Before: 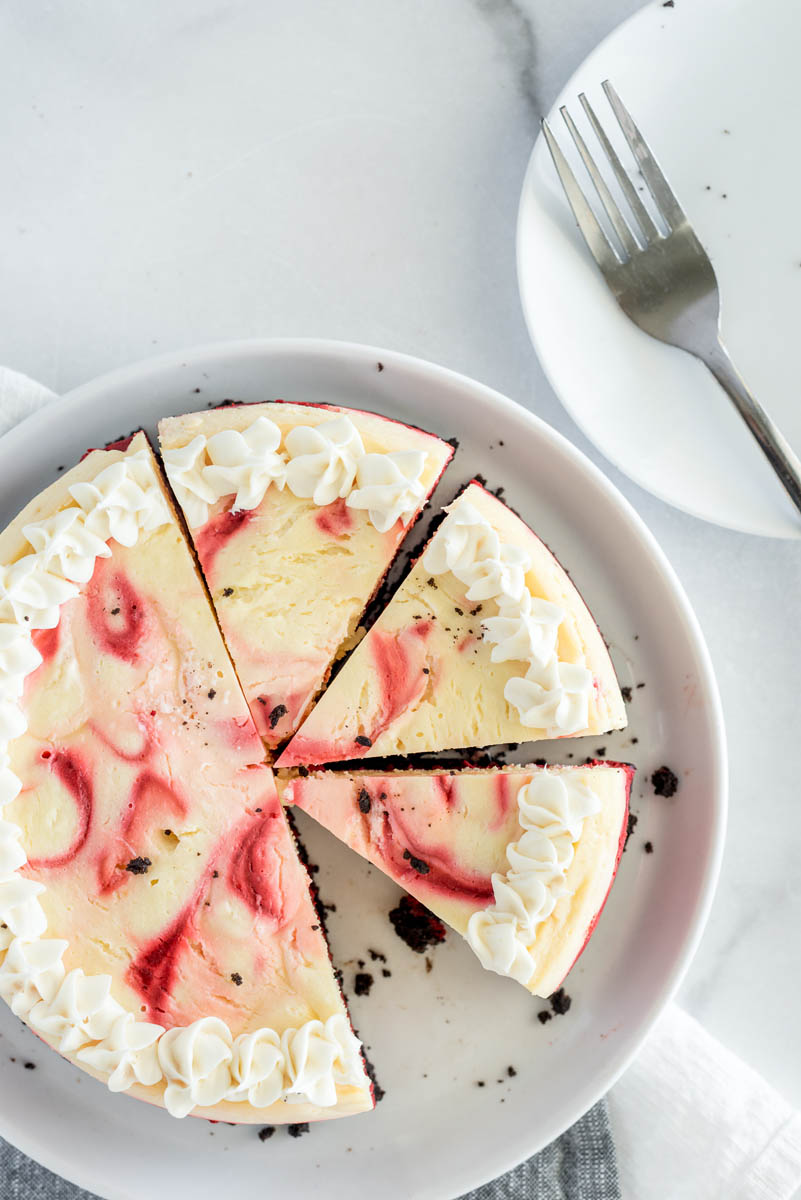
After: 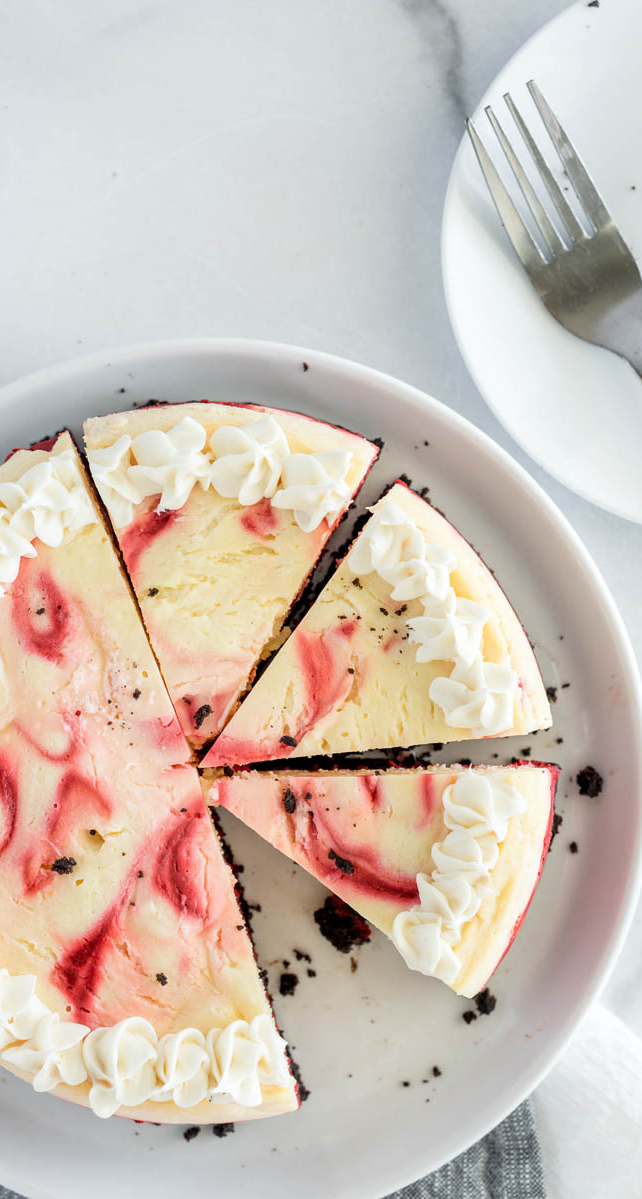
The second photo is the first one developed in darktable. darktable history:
crop and rotate: left 9.607%, right 10.223%
color calibration: illuminant same as pipeline (D50), adaptation XYZ, x 0.346, y 0.358, temperature 5013.68 K
